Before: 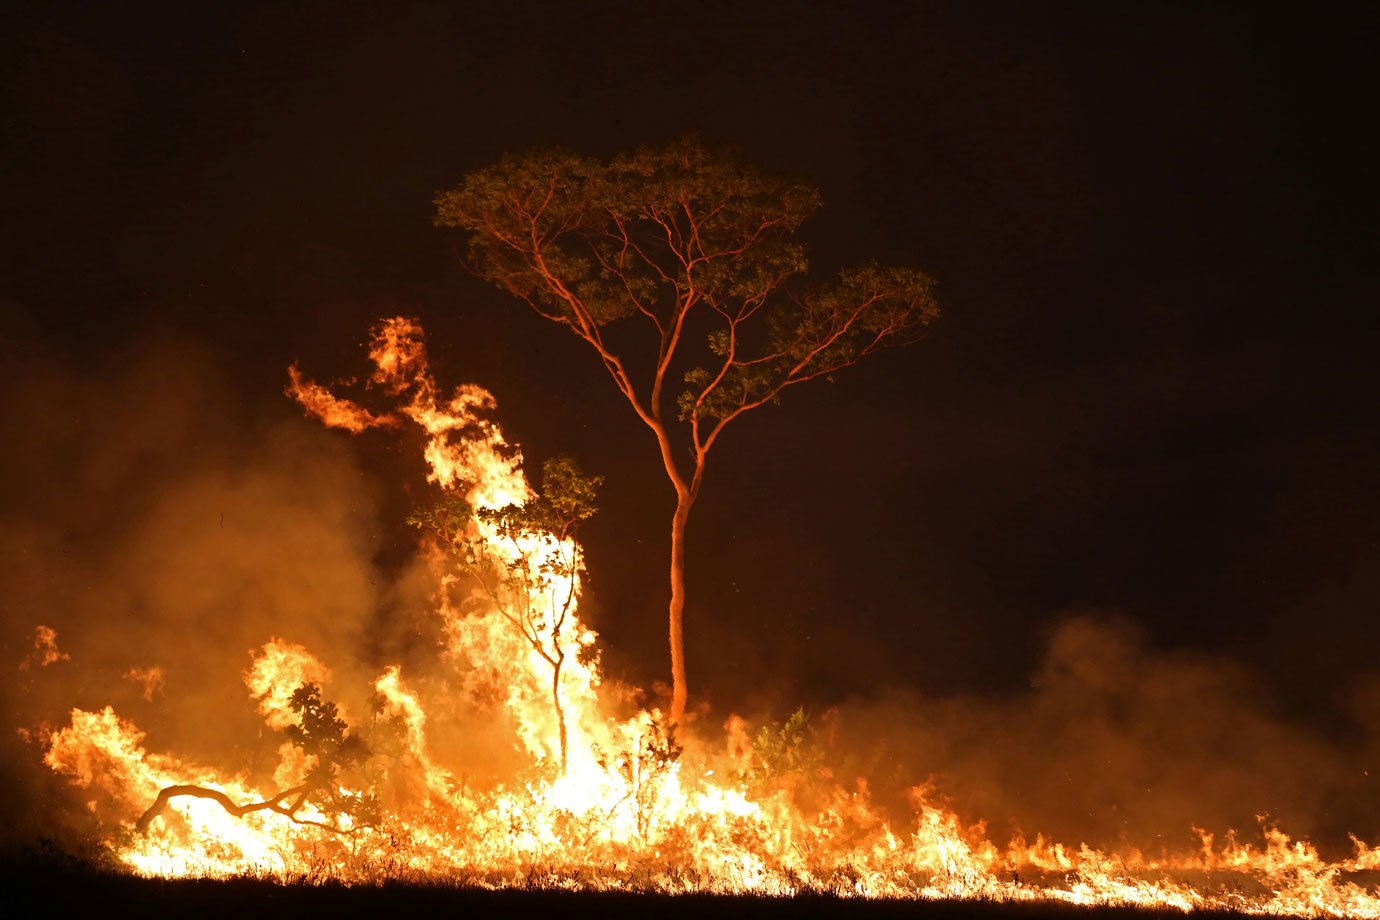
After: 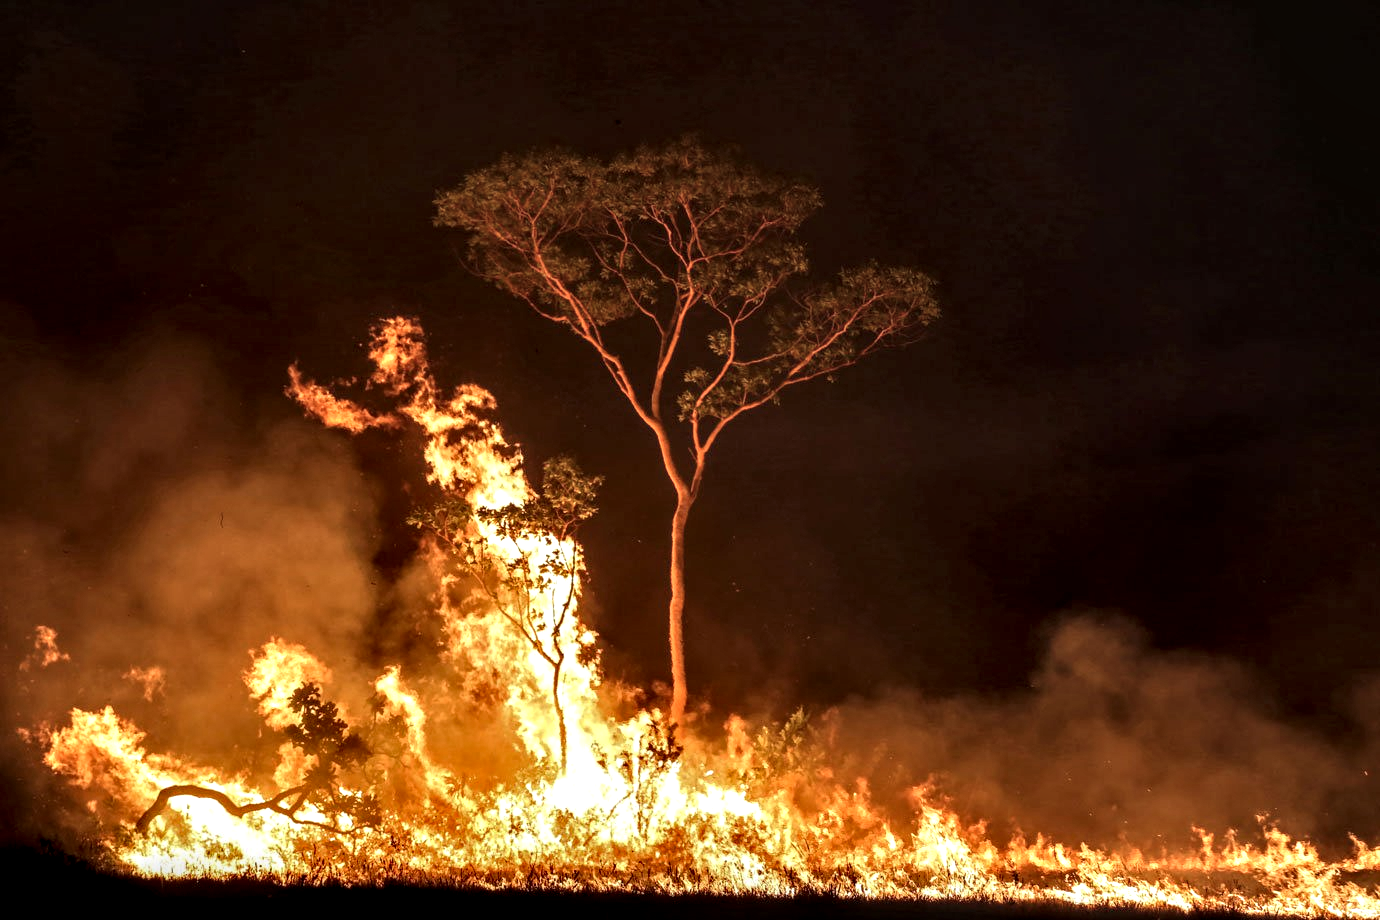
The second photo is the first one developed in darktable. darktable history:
local contrast: highlights 19%, detail 185%
